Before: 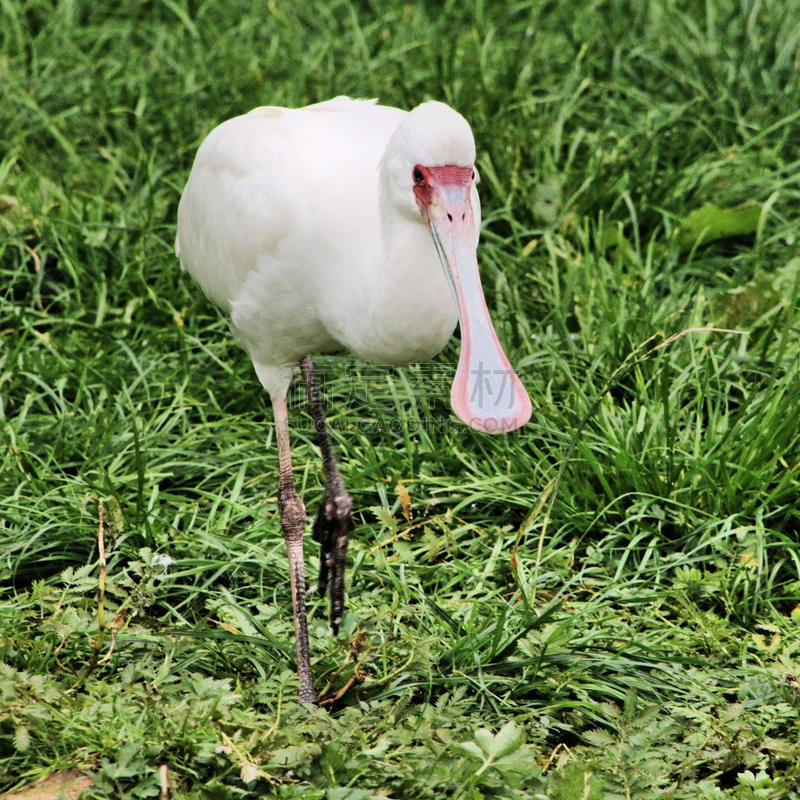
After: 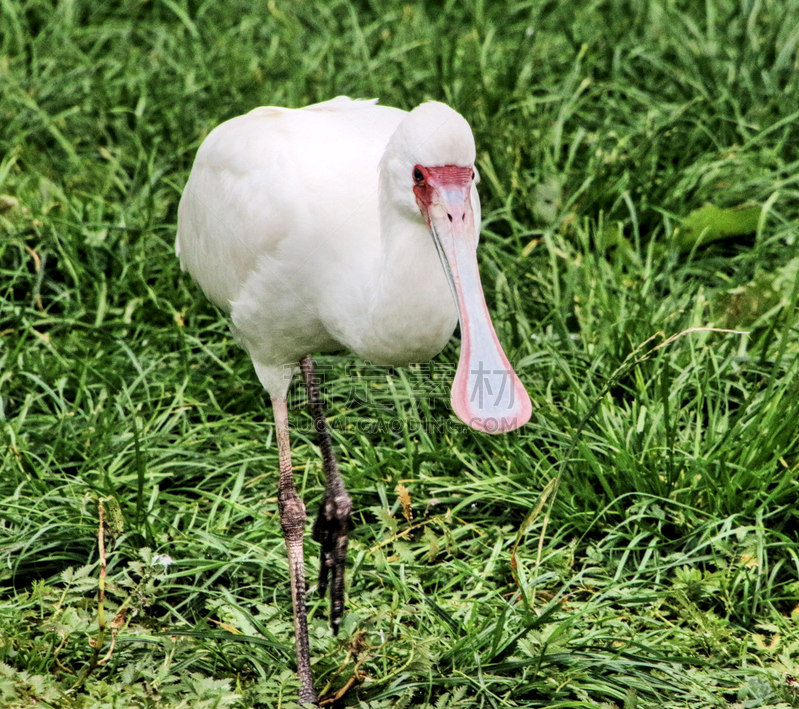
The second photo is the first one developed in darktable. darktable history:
crop and rotate: top 0%, bottom 11.357%
local contrast: detail 130%
